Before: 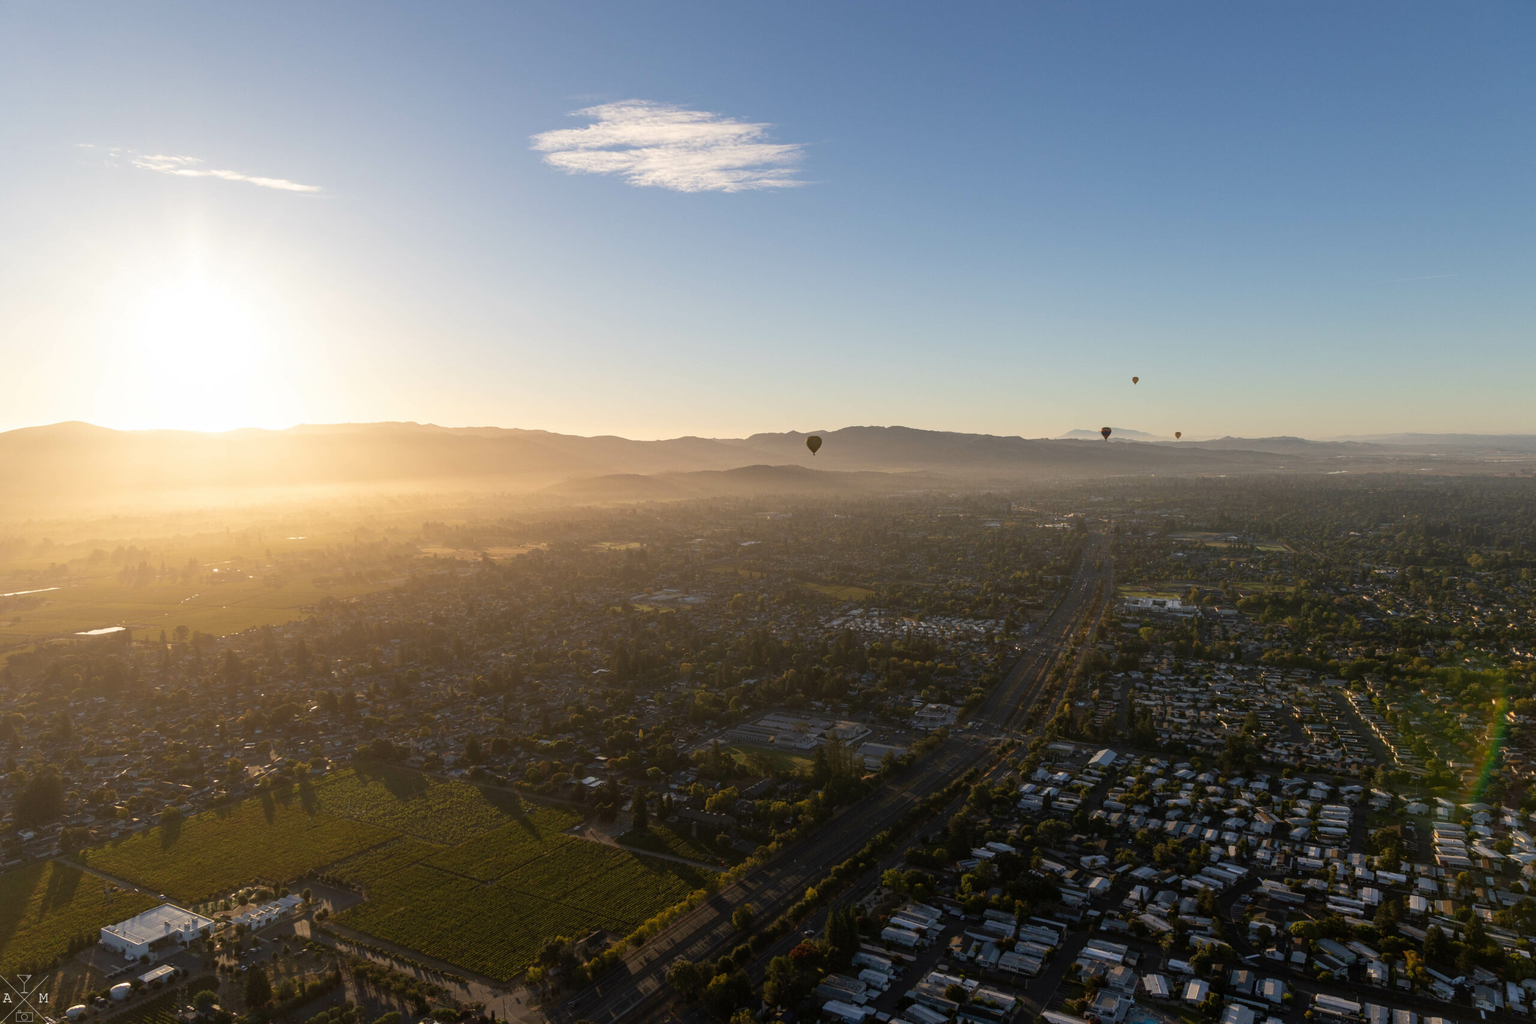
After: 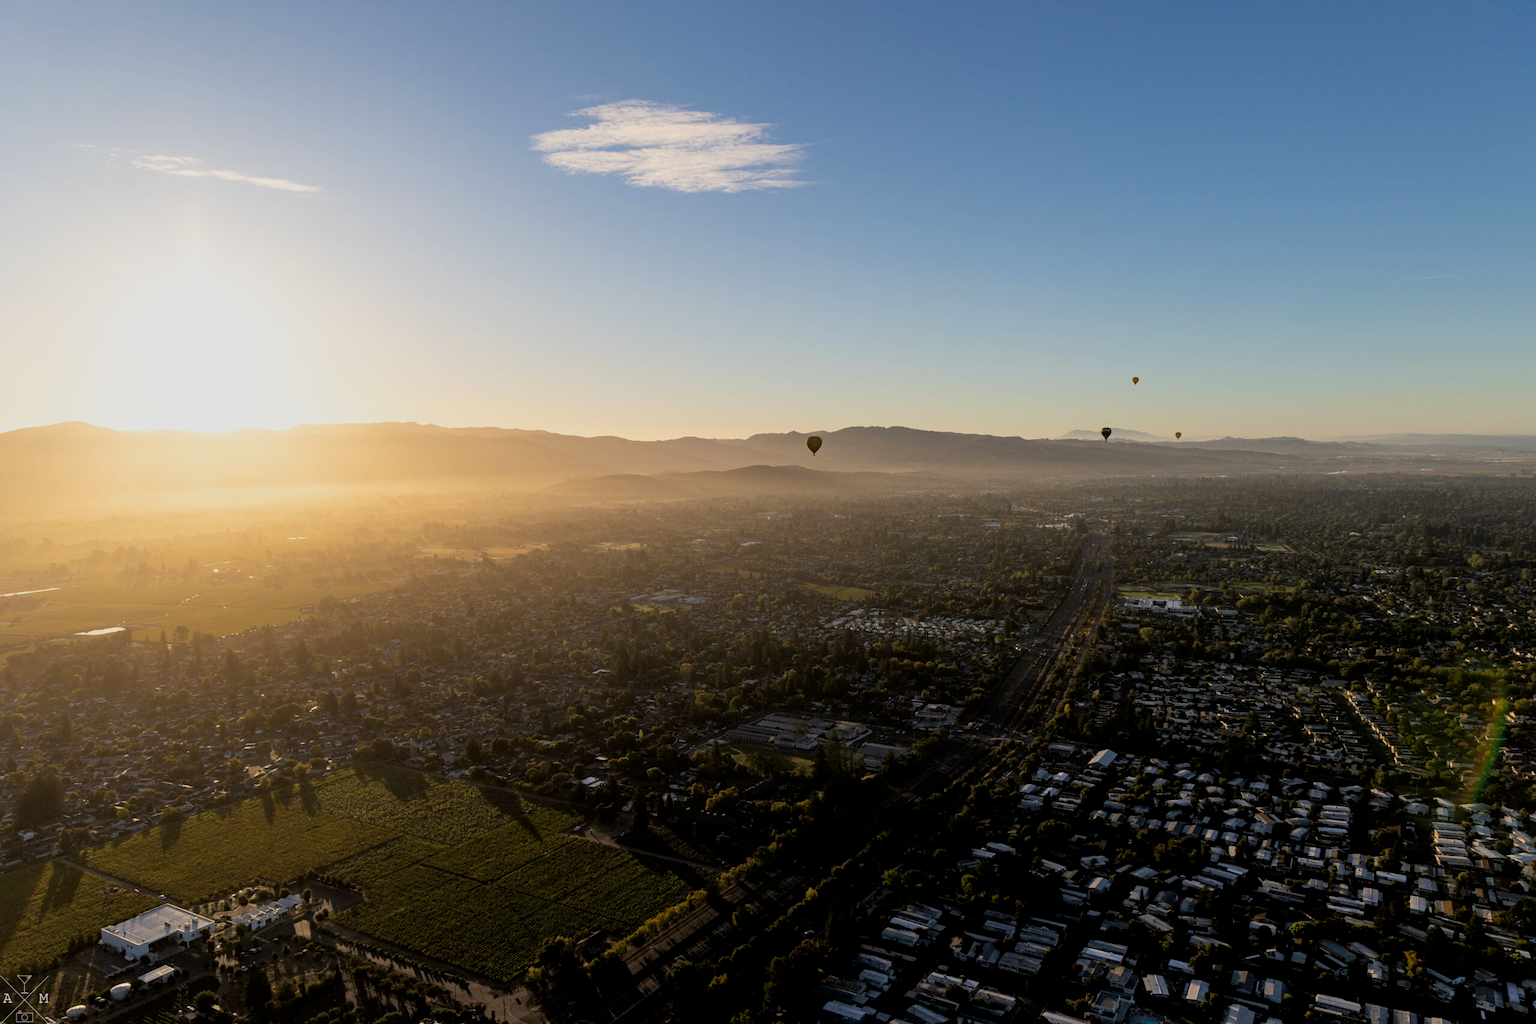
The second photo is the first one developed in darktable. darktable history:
filmic rgb: black relative exposure -7.75 EV, white relative exposure 4.38 EV, target black luminance 0%, hardness 3.76, latitude 50.52%, contrast 1.073, highlights saturation mix 9.39%, shadows ↔ highlights balance -0.272%, color science v6 (2022)
haze removal: adaptive false
